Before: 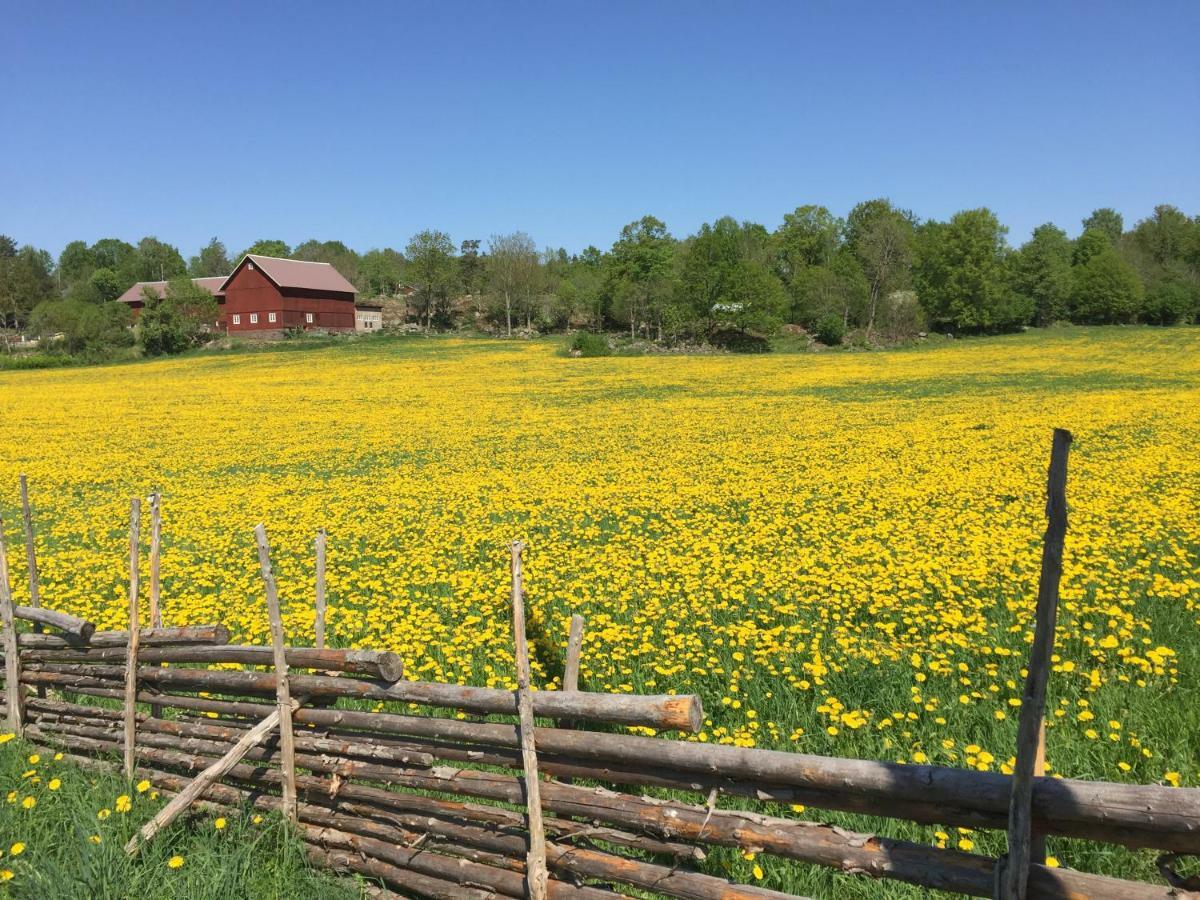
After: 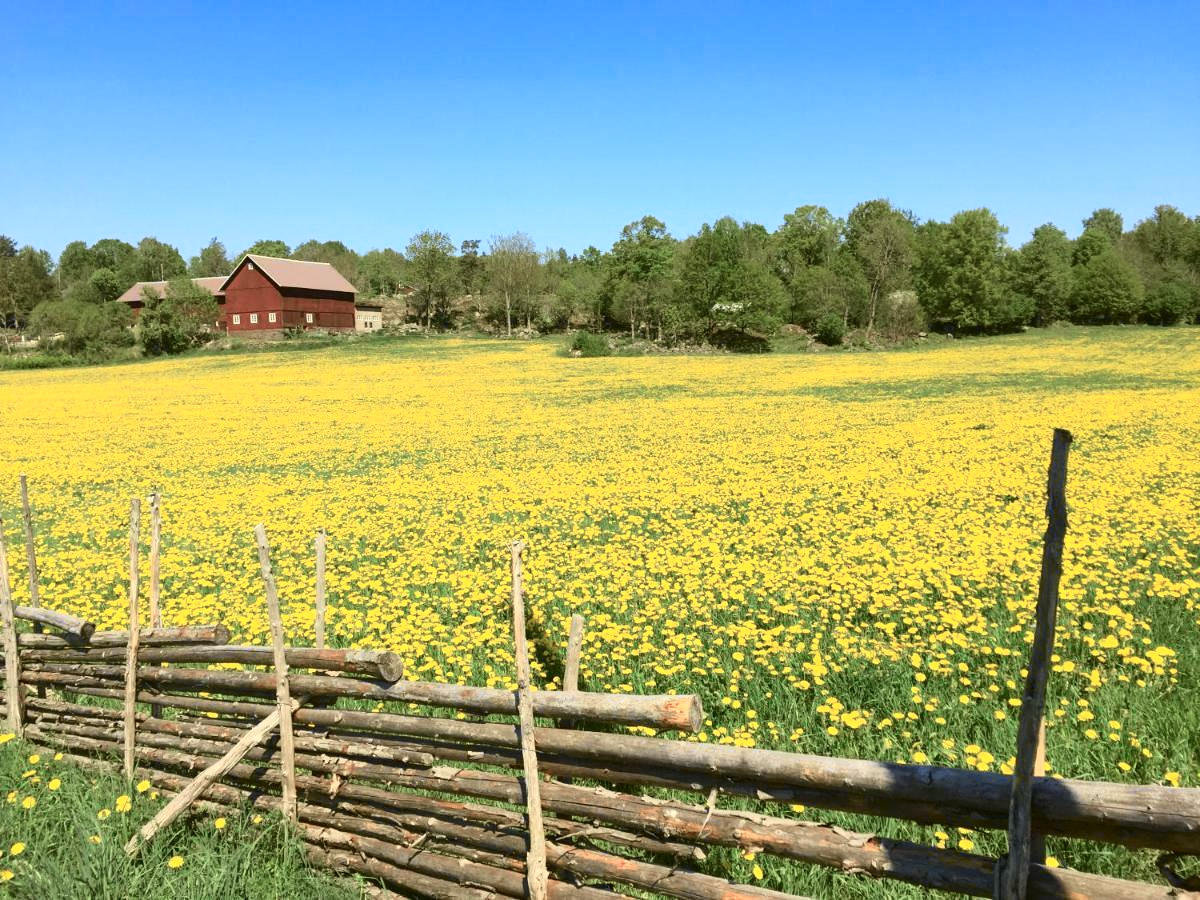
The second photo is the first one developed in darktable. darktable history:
tone curve: curves: ch0 [(0, 0.023) (0.087, 0.065) (0.184, 0.168) (0.45, 0.54) (0.57, 0.683) (0.706, 0.841) (0.877, 0.948) (1, 0.984)]; ch1 [(0, 0) (0.388, 0.369) (0.447, 0.447) (0.505, 0.5) (0.534, 0.528) (0.57, 0.571) (0.592, 0.602) (0.644, 0.663) (1, 1)]; ch2 [(0, 0) (0.314, 0.223) (0.427, 0.405) (0.492, 0.496) (0.524, 0.547) (0.534, 0.57) (0.583, 0.605) (0.673, 0.667) (1, 1)], color space Lab, independent channels, preserve colors none
